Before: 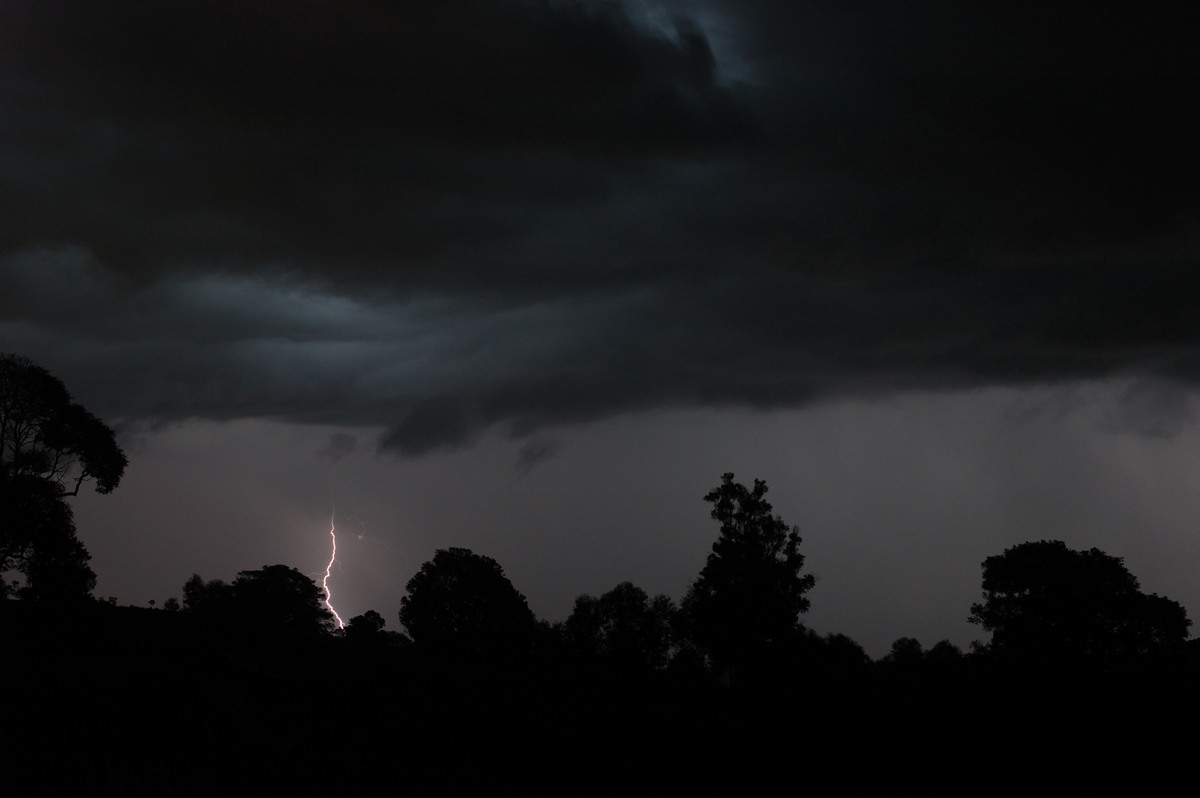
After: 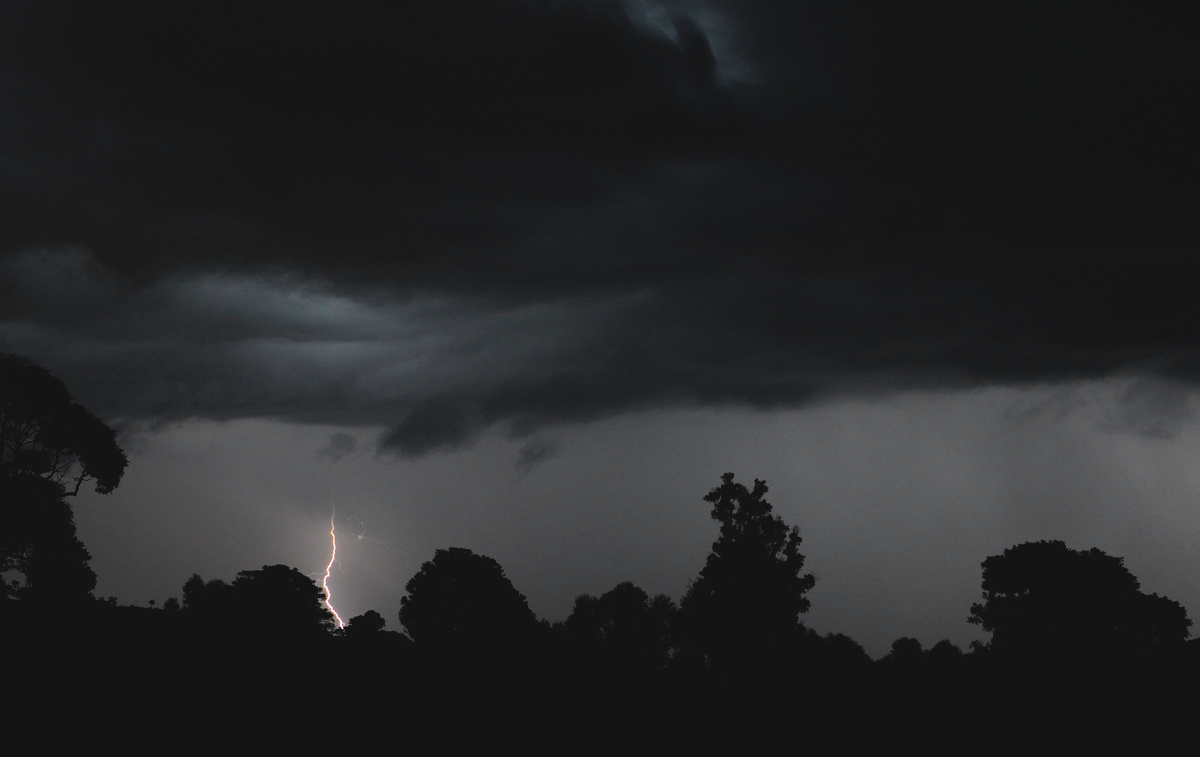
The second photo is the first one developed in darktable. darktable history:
tone equalizer: -8 EV -0.761 EV, -7 EV -0.723 EV, -6 EV -0.629 EV, -5 EV -0.368 EV, -3 EV 0.366 EV, -2 EV 0.6 EV, -1 EV 0.688 EV, +0 EV 0.743 EV, smoothing diameter 24.92%, edges refinement/feathering 14.23, preserve details guided filter
tone curve: curves: ch0 [(0, 0.023) (0.037, 0.04) (0.131, 0.128) (0.304, 0.331) (0.504, 0.584) (0.616, 0.687) (0.704, 0.764) (0.808, 0.823) (1, 1)]; ch1 [(0, 0) (0.301, 0.3) (0.477, 0.472) (0.493, 0.497) (0.508, 0.501) (0.544, 0.541) (0.563, 0.565) (0.626, 0.66) (0.721, 0.776) (1, 1)]; ch2 [(0, 0) (0.249, 0.216) (0.349, 0.343) (0.424, 0.442) (0.476, 0.483) (0.502, 0.5) (0.517, 0.519) (0.532, 0.553) (0.569, 0.587) (0.634, 0.628) (0.706, 0.729) (0.828, 0.742) (1, 0.9)], color space Lab, independent channels, preserve colors none
crop and rotate: top 0.001%, bottom 5.081%
contrast brightness saturation: contrast -0.103, brightness 0.052, saturation 0.082
